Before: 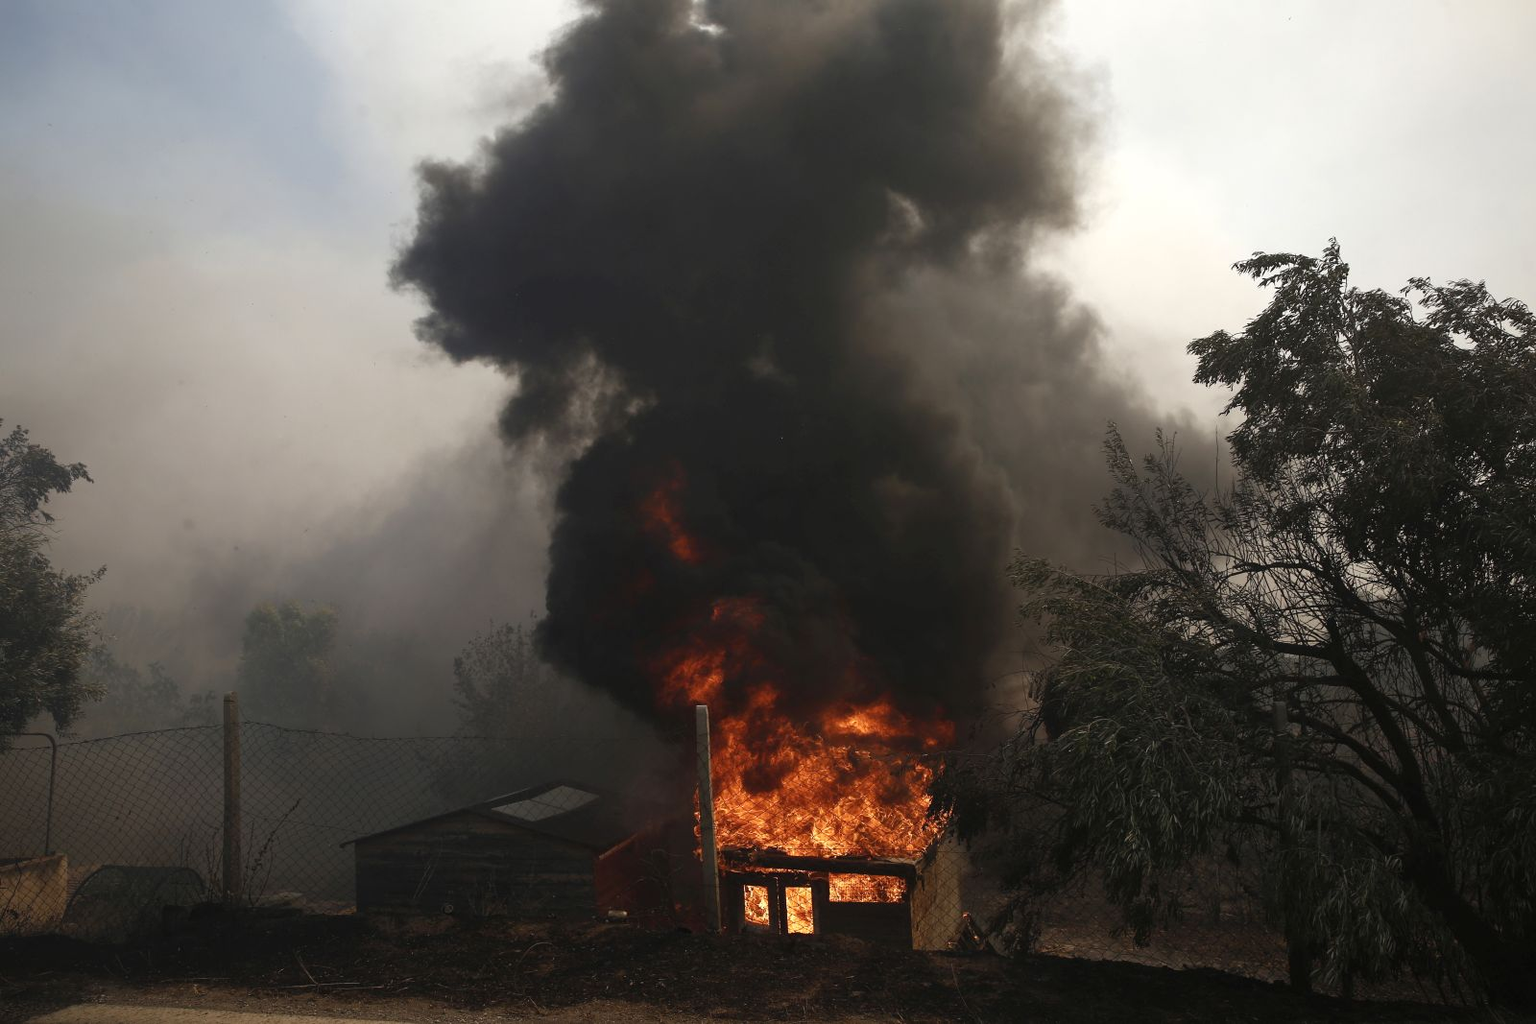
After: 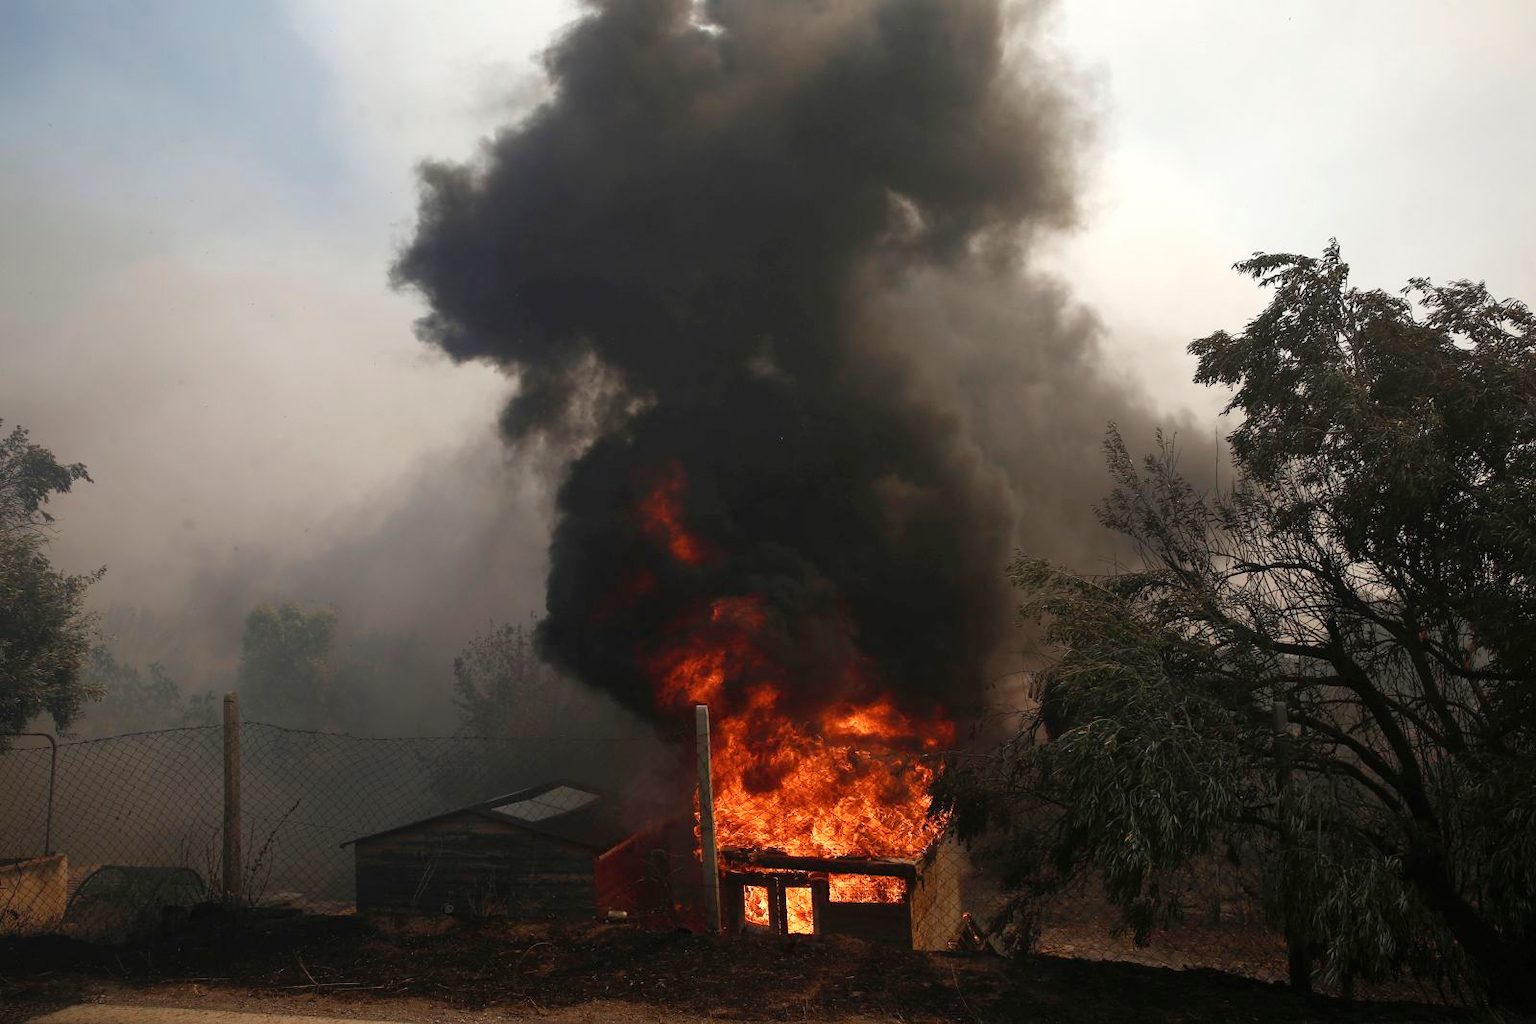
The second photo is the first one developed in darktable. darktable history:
levels: white 99.94%, levels [0, 0.478, 1]
